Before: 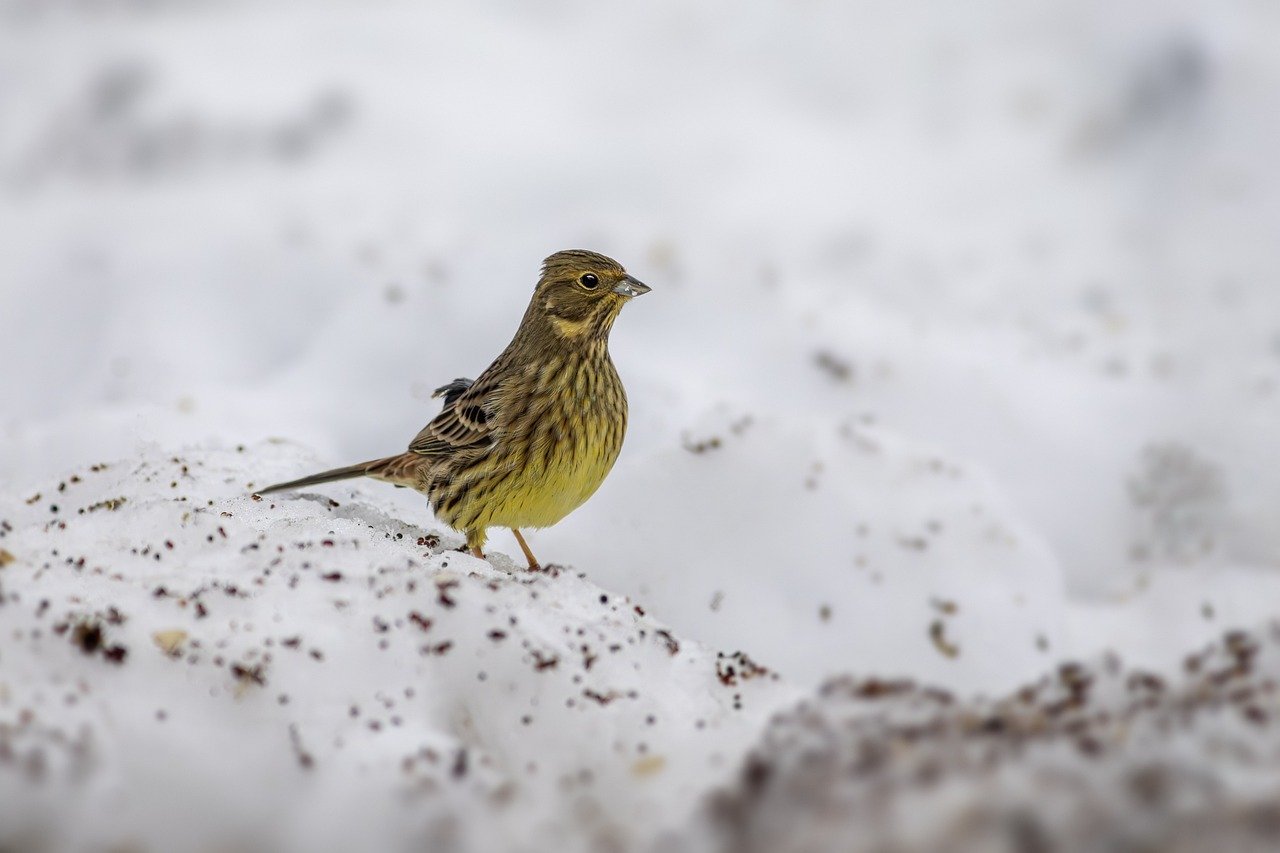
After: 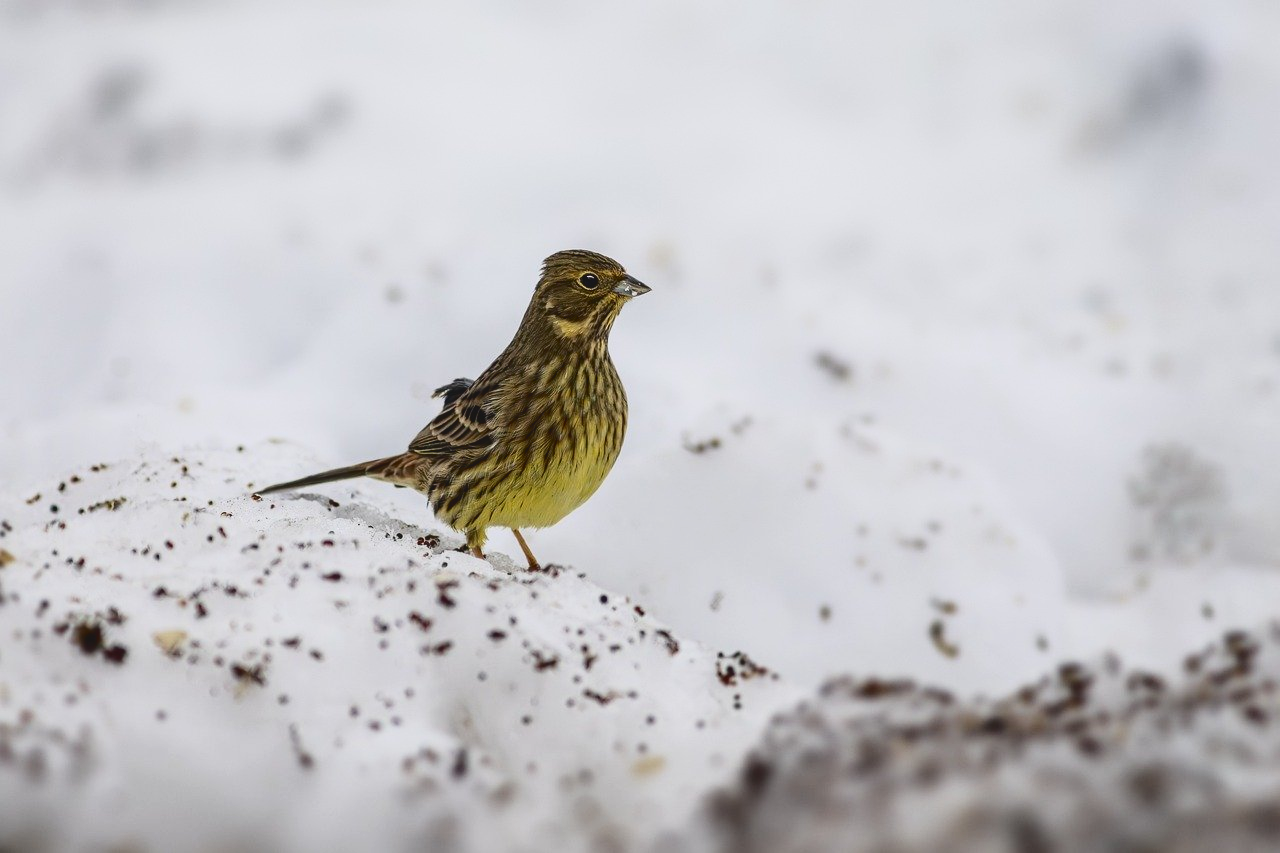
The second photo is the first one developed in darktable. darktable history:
tone curve: curves: ch0 [(0, 0.072) (0.249, 0.176) (0.518, 0.489) (0.832, 0.854) (1, 0.948)], color space Lab, independent channels, preserve colors none
